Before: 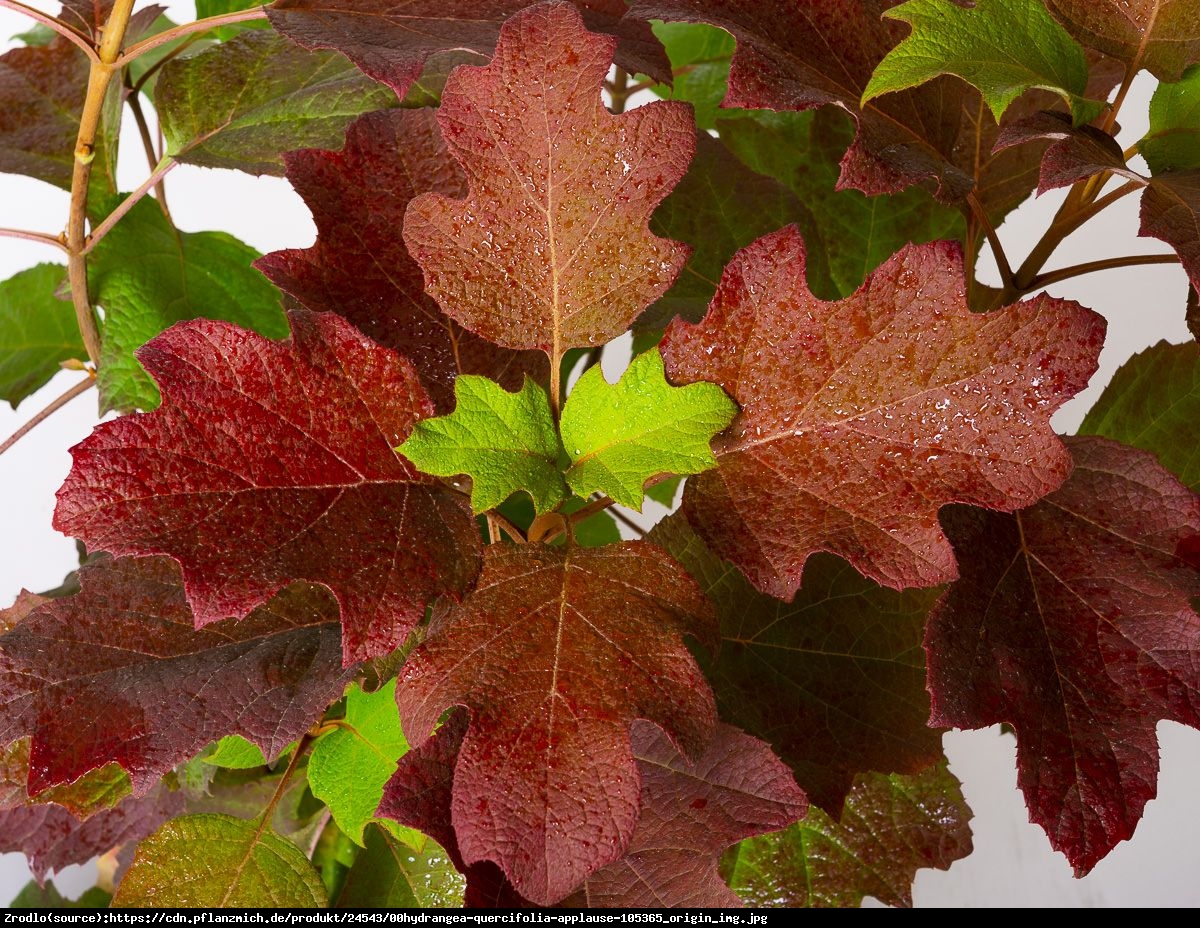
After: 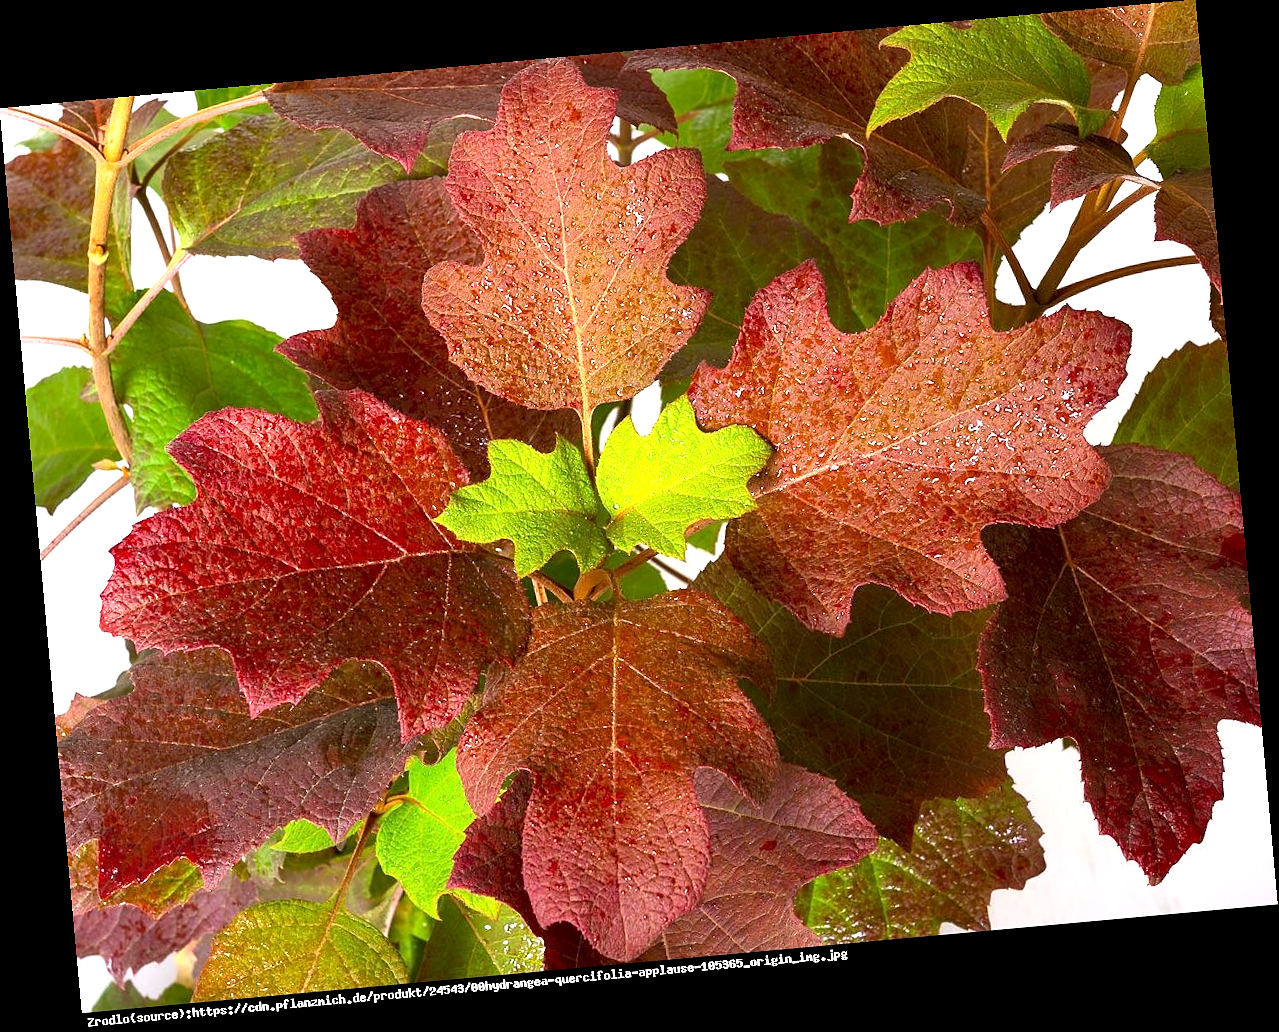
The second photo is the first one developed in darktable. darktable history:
exposure: black level correction 0.001, exposure 0.955 EV, compensate exposure bias true, compensate highlight preservation false
rotate and perspective: rotation -5.2°, automatic cropping off
sharpen: radius 1
